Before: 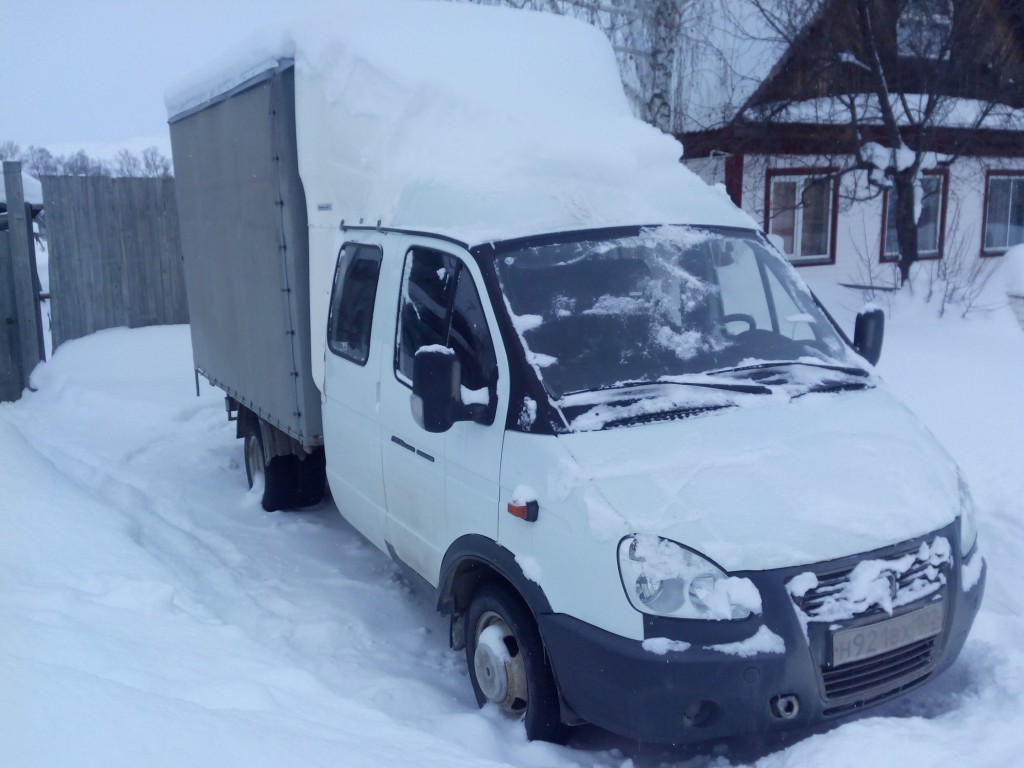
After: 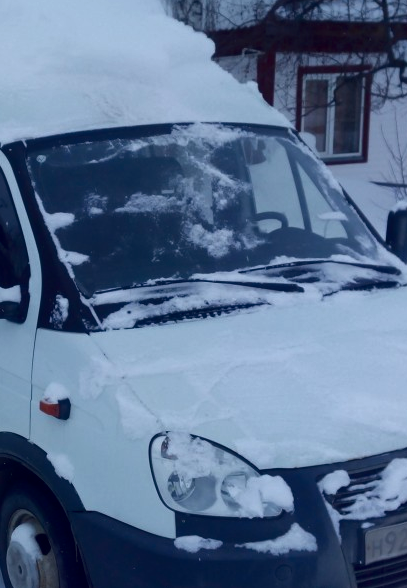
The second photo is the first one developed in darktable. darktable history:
exposure: black level correction 0.001, compensate highlight preservation false
contrast brightness saturation: brightness -0.2, saturation 0.08
crop: left 45.721%, top 13.393%, right 14.118%, bottom 10.01%
